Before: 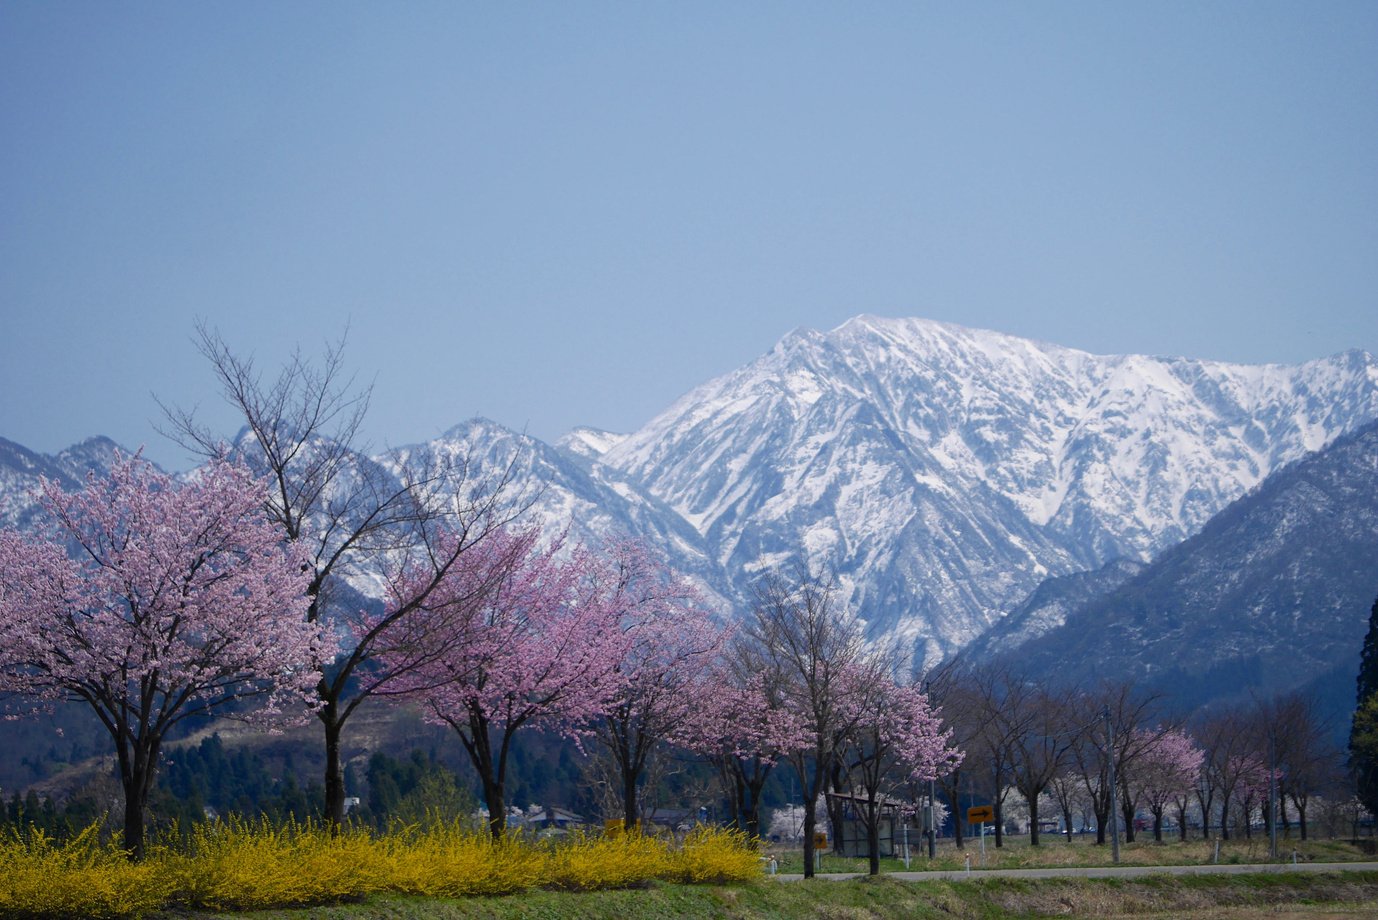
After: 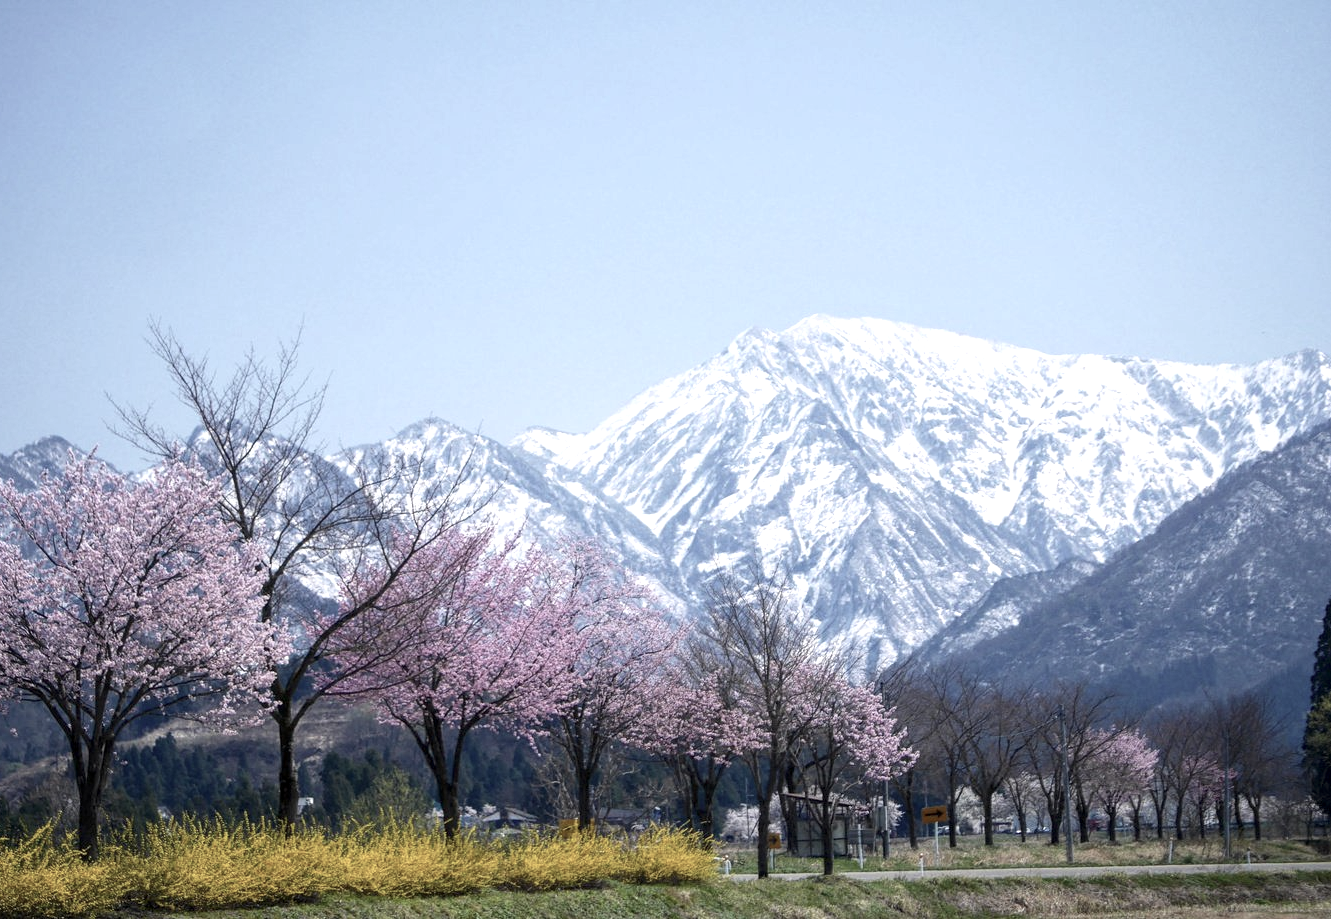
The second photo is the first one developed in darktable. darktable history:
contrast brightness saturation: contrast 0.1, saturation -0.365
exposure: exposure 0.82 EV, compensate exposure bias true, compensate highlight preservation false
local contrast: on, module defaults
crop and rotate: left 3.398%
